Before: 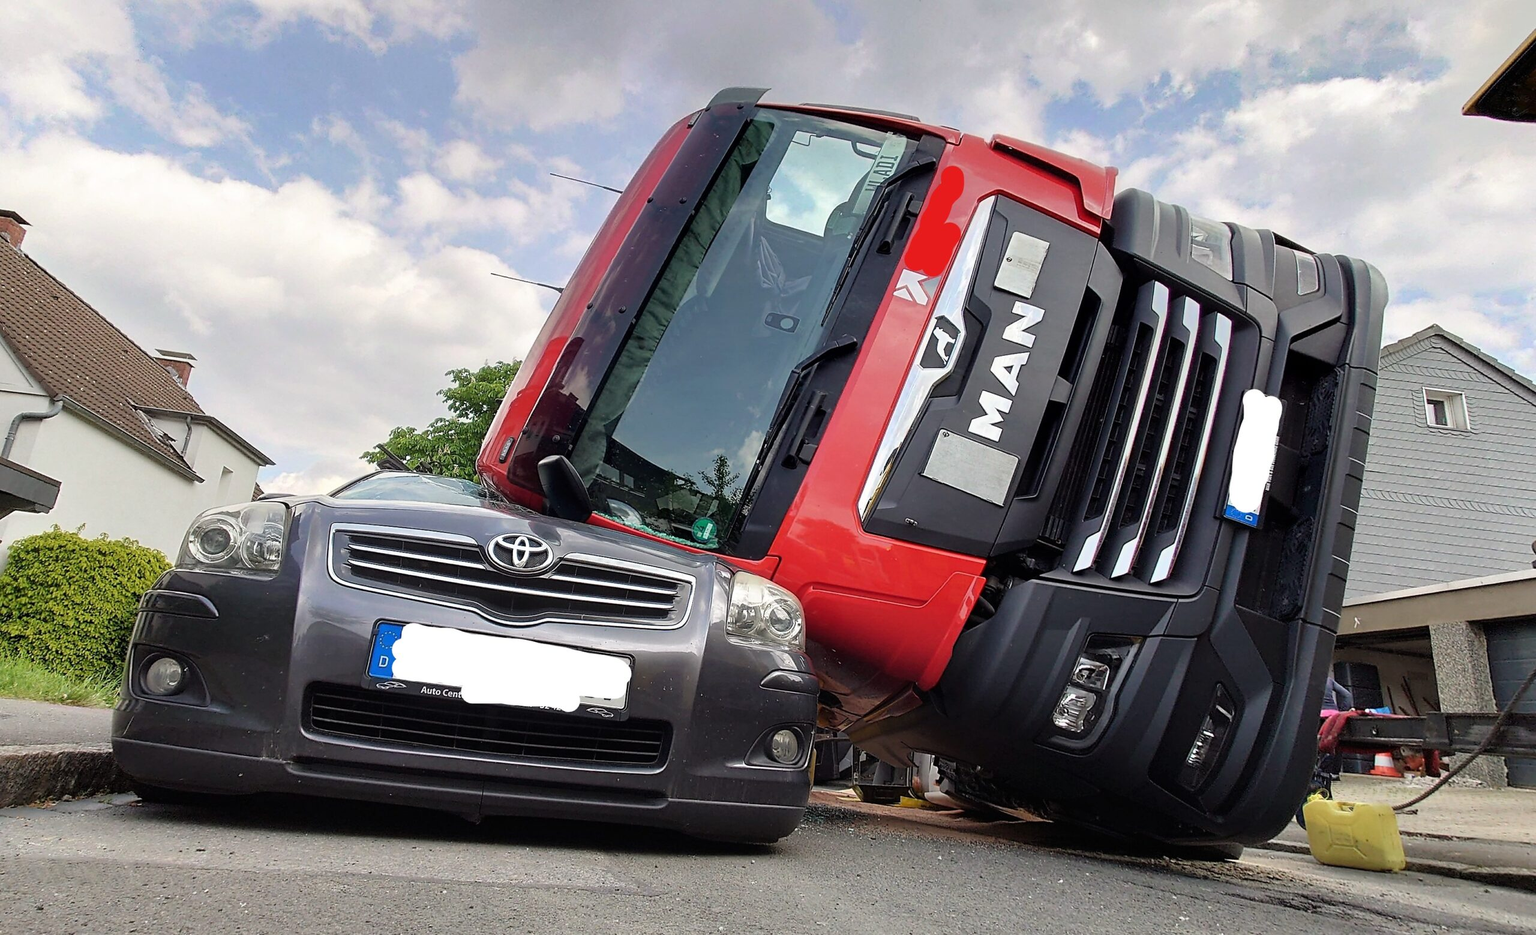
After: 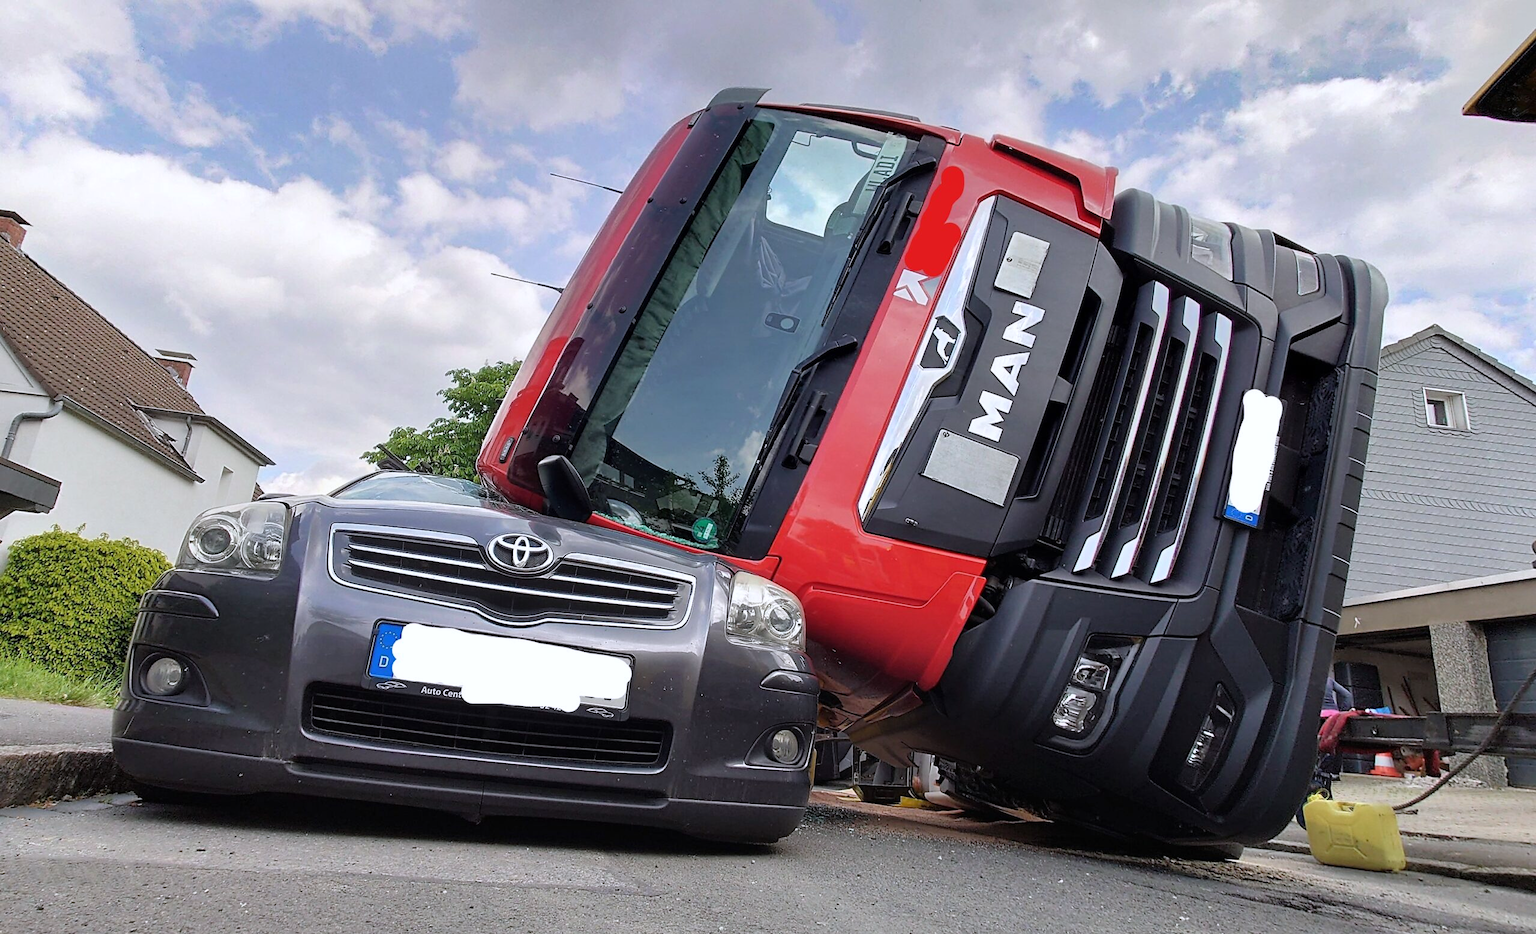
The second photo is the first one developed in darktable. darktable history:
white balance: red 0.984, blue 1.059
shadows and highlights: shadows 25, highlights -25
